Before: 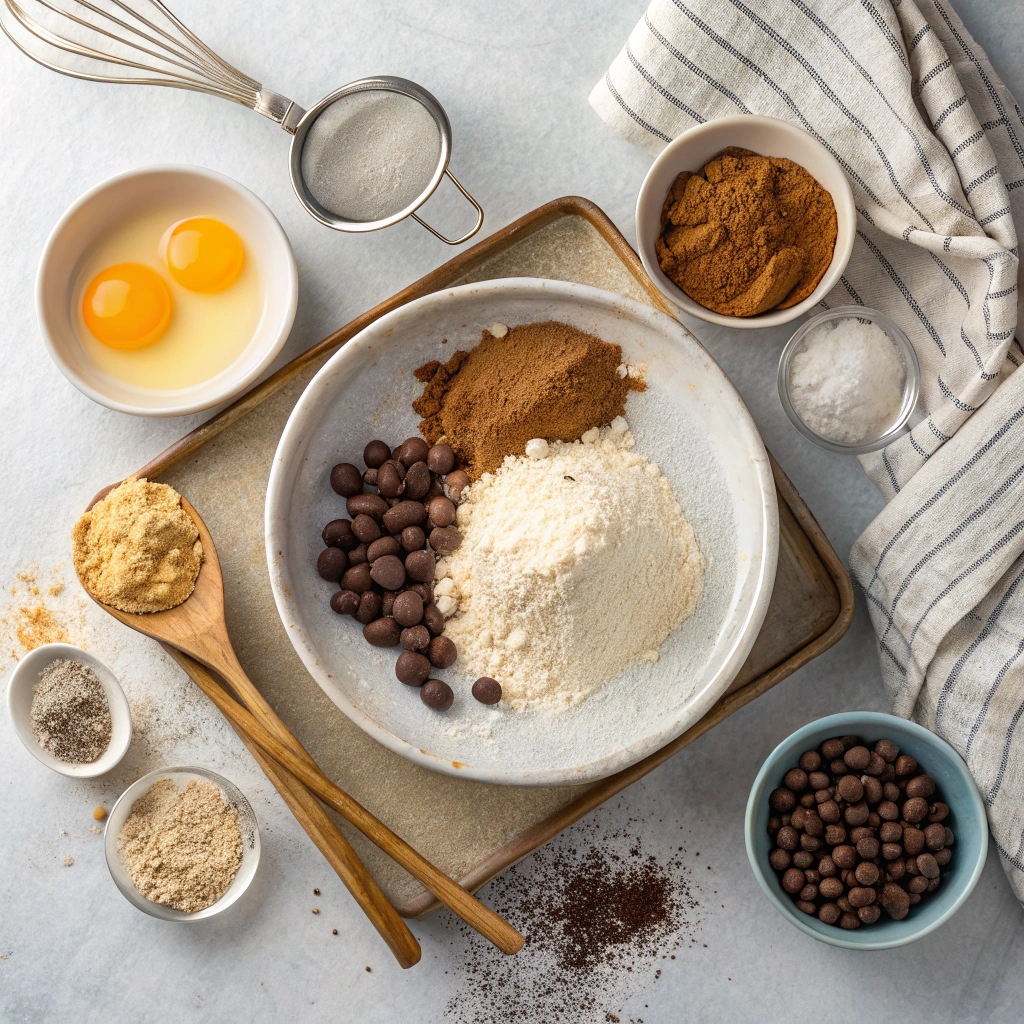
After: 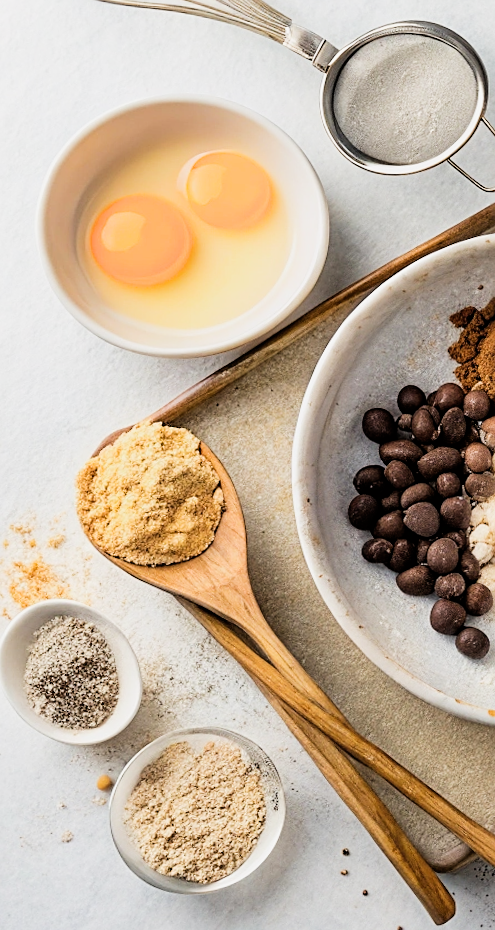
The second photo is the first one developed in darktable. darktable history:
filmic rgb: black relative exposure -5 EV, hardness 2.88, contrast 1.3, highlights saturation mix -30%
rotate and perspective: rotation -0.013°, lens shift (vertical) -0.027, lens shift (horizontal) 0.178, crop left 0.016, crop right 0.989, crop top 0.082, crop bottom 0.918
sharpen: on, module defaults
crop and rotate: left 0%, top 0%, right 50.845%
exposure: black level correction 0, exposure 0.5 EV, compensate exposure bias true, compensate highlight preservation false
